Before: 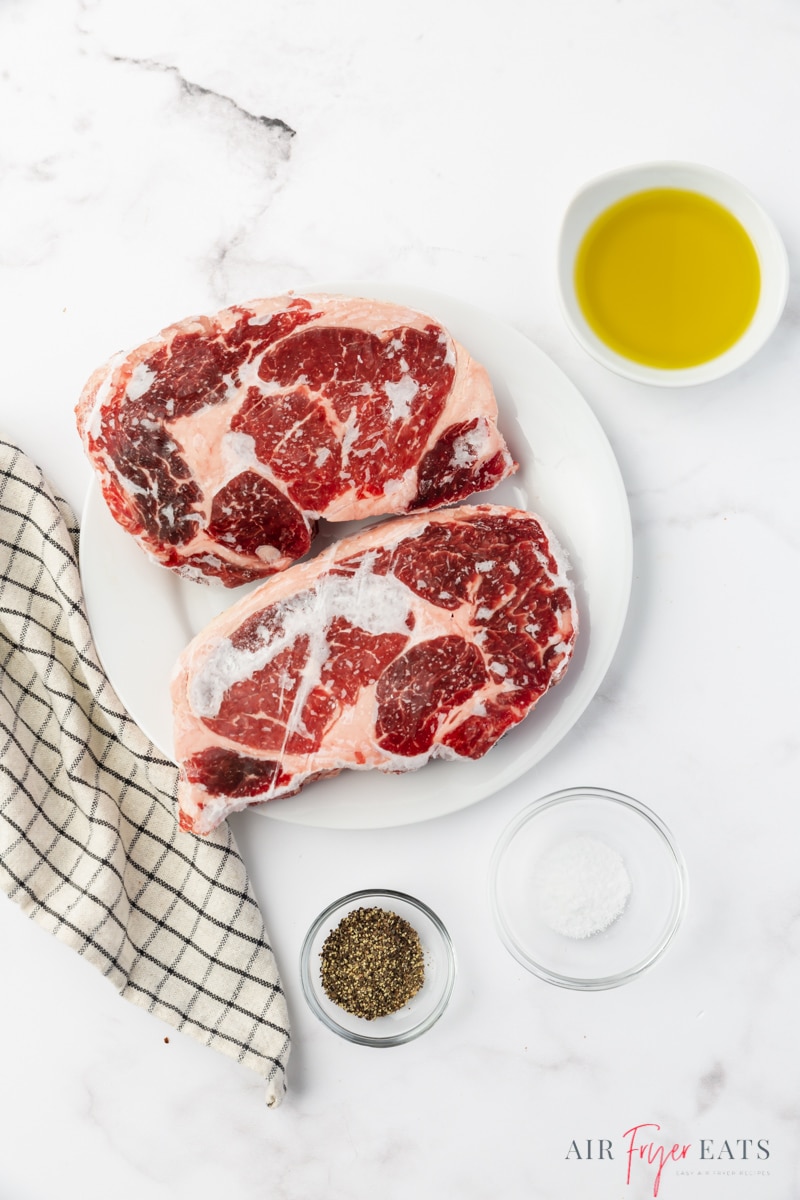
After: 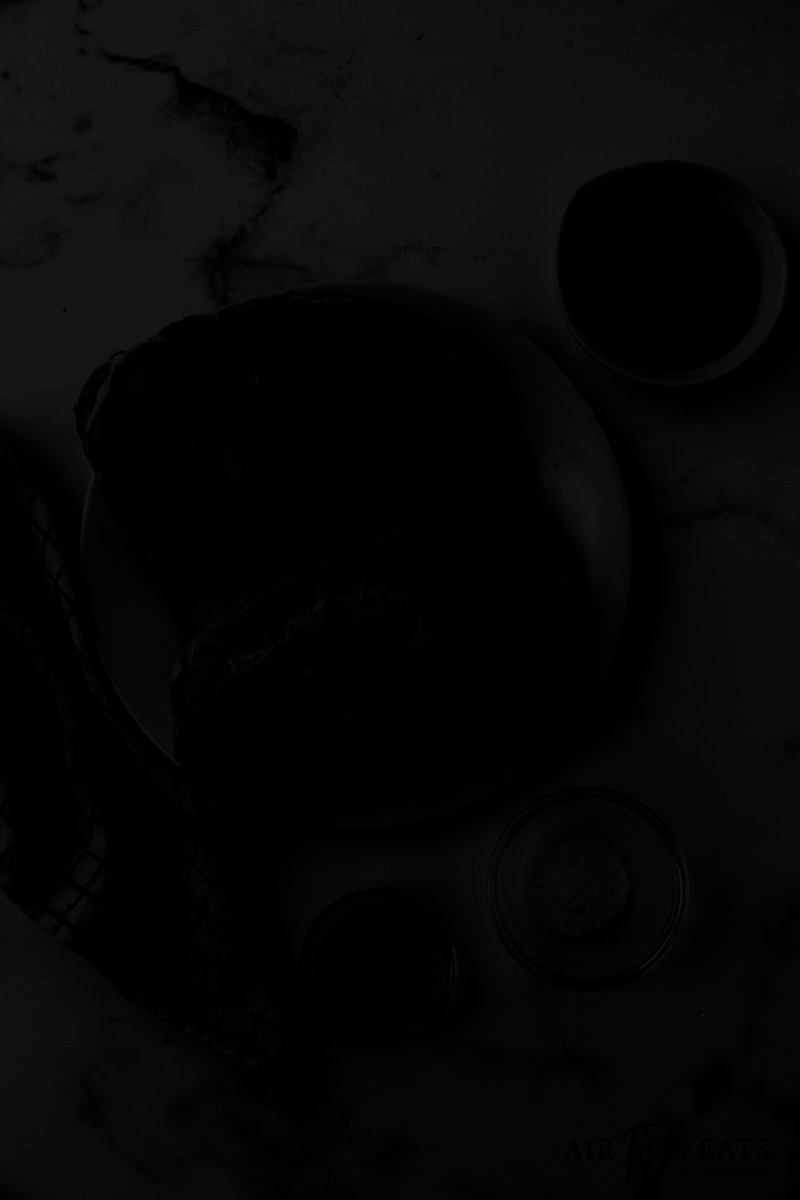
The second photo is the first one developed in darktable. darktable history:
levels: levels [0.721, 0.937, 0.997]
exposure: exposure -0.492 EV, compensate highlight preservation false
